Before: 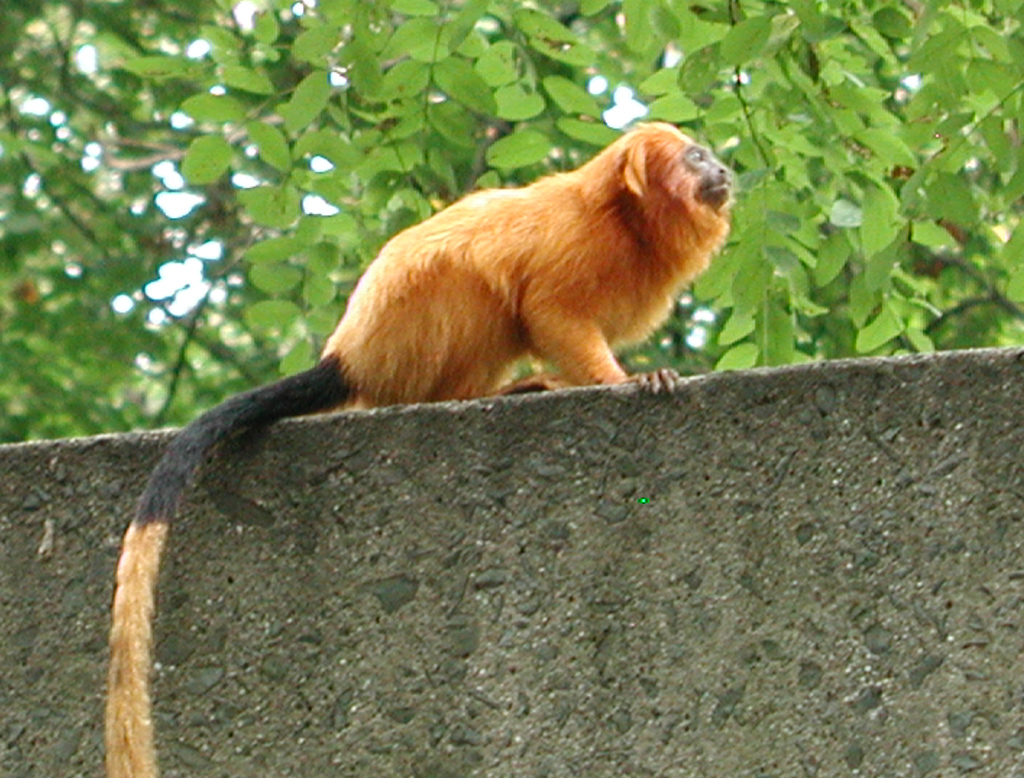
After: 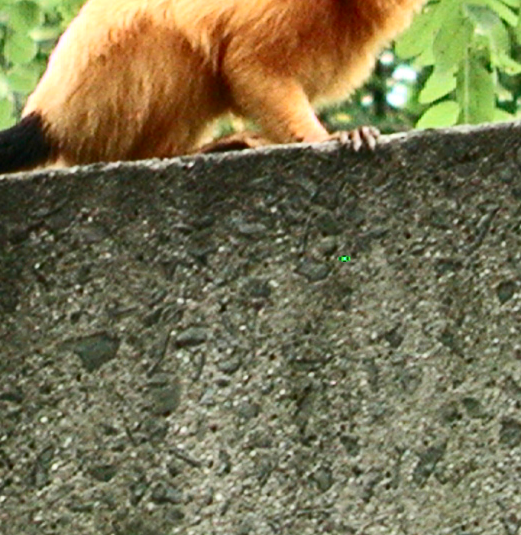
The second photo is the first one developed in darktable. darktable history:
white balance: emerald 1
crop and rotate: left 29.237%, top 31.152%, right 19.807%
contrast brightness saturation: contrast 0.39, brightness 0.1
